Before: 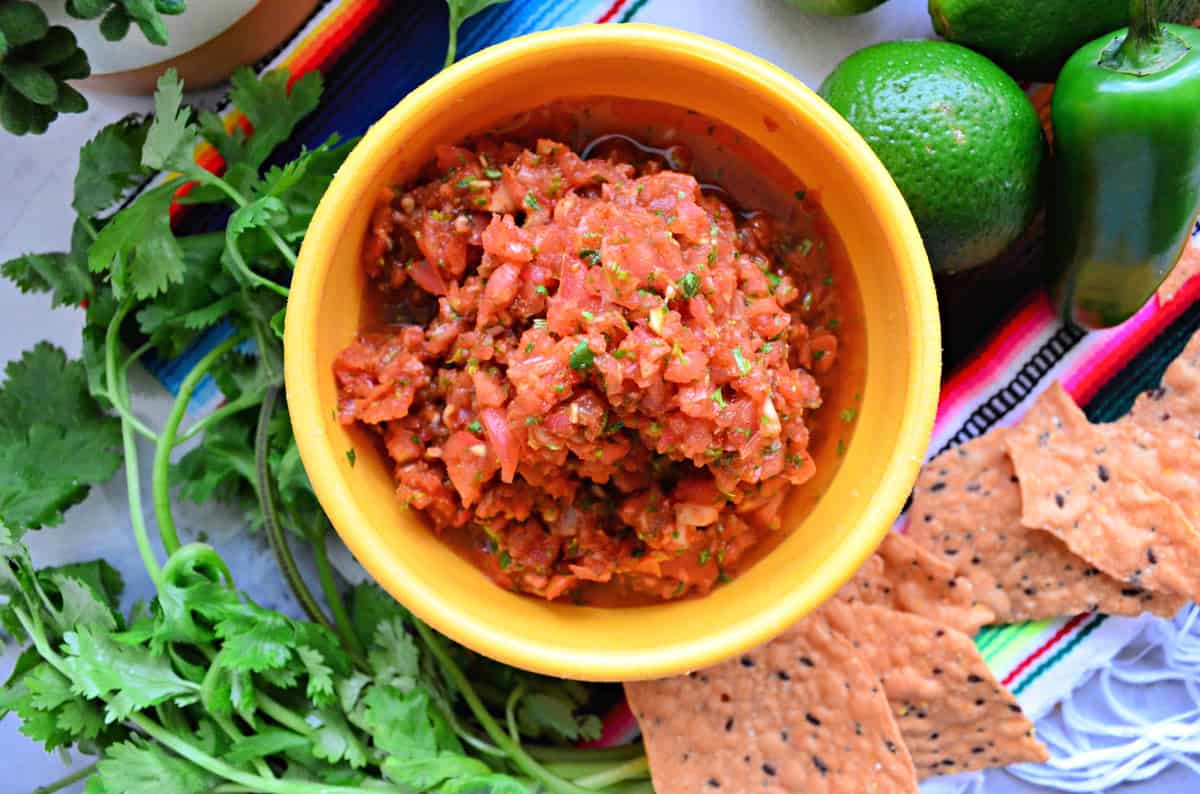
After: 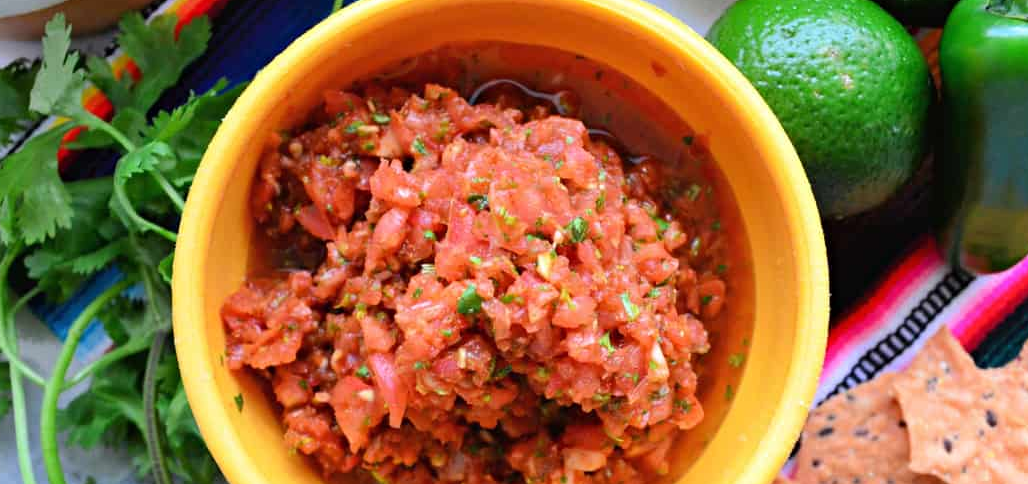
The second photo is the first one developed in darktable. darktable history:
crop and rotate: left 9.416%, top 7.119%, right 4.9%, bottom 31.891%
